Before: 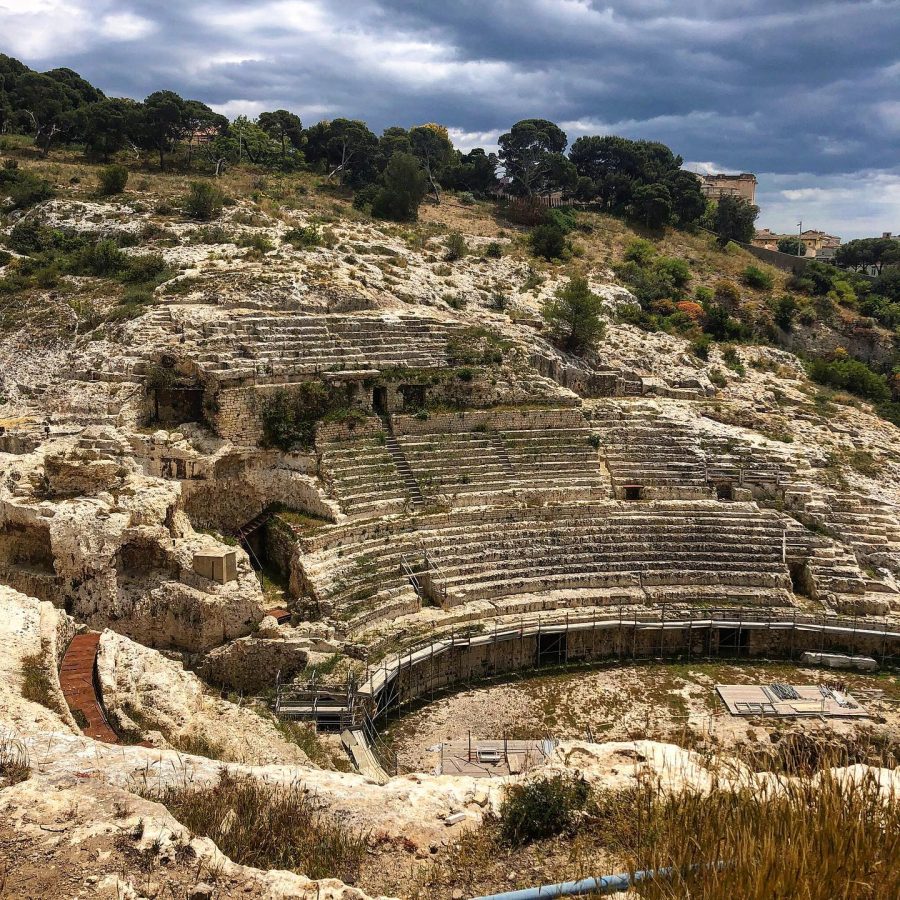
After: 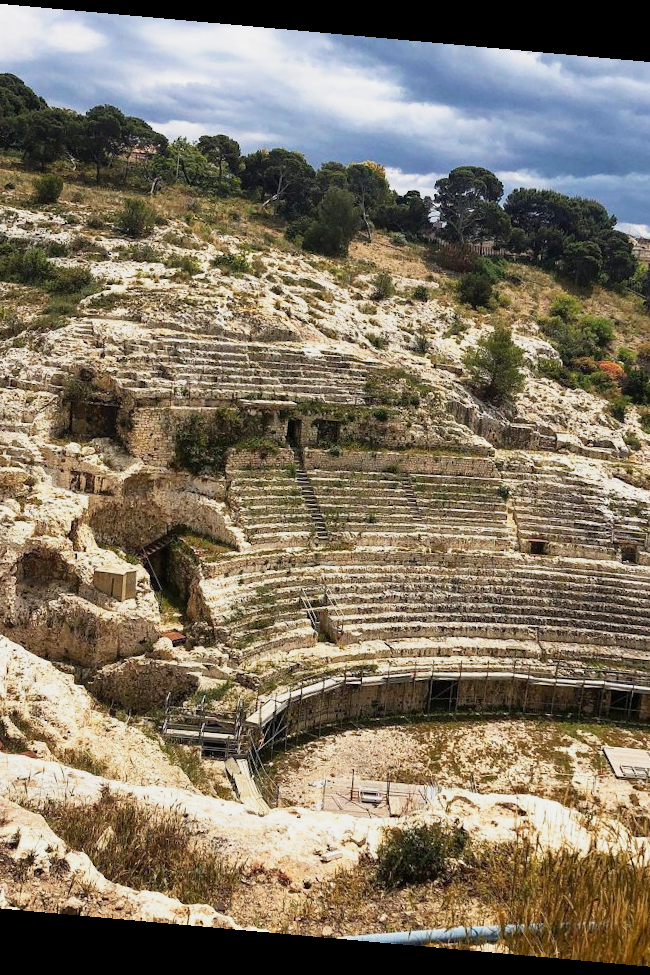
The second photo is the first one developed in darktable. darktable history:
crop and rotate: left 13.409%, right 19.924%
base curve: curves: ch0 [(0, 0) (0.088, 0.125) (0.176, 0.251) (0.354, 0.501) (0.613, 0.749) (1, 0.877)], preserve colors none
rotate and perspective: rotation 5.12°, automatic cropping off
